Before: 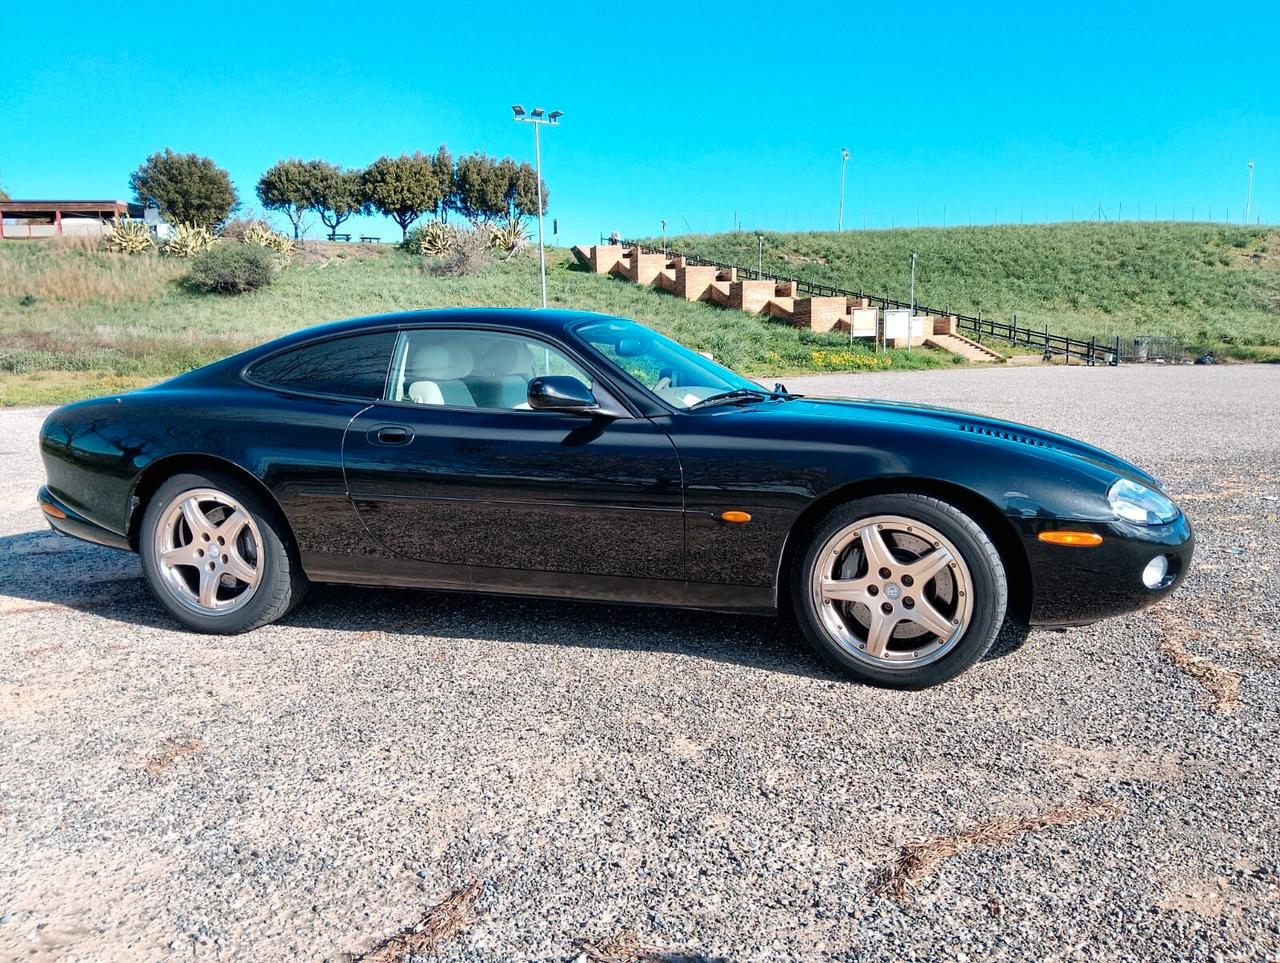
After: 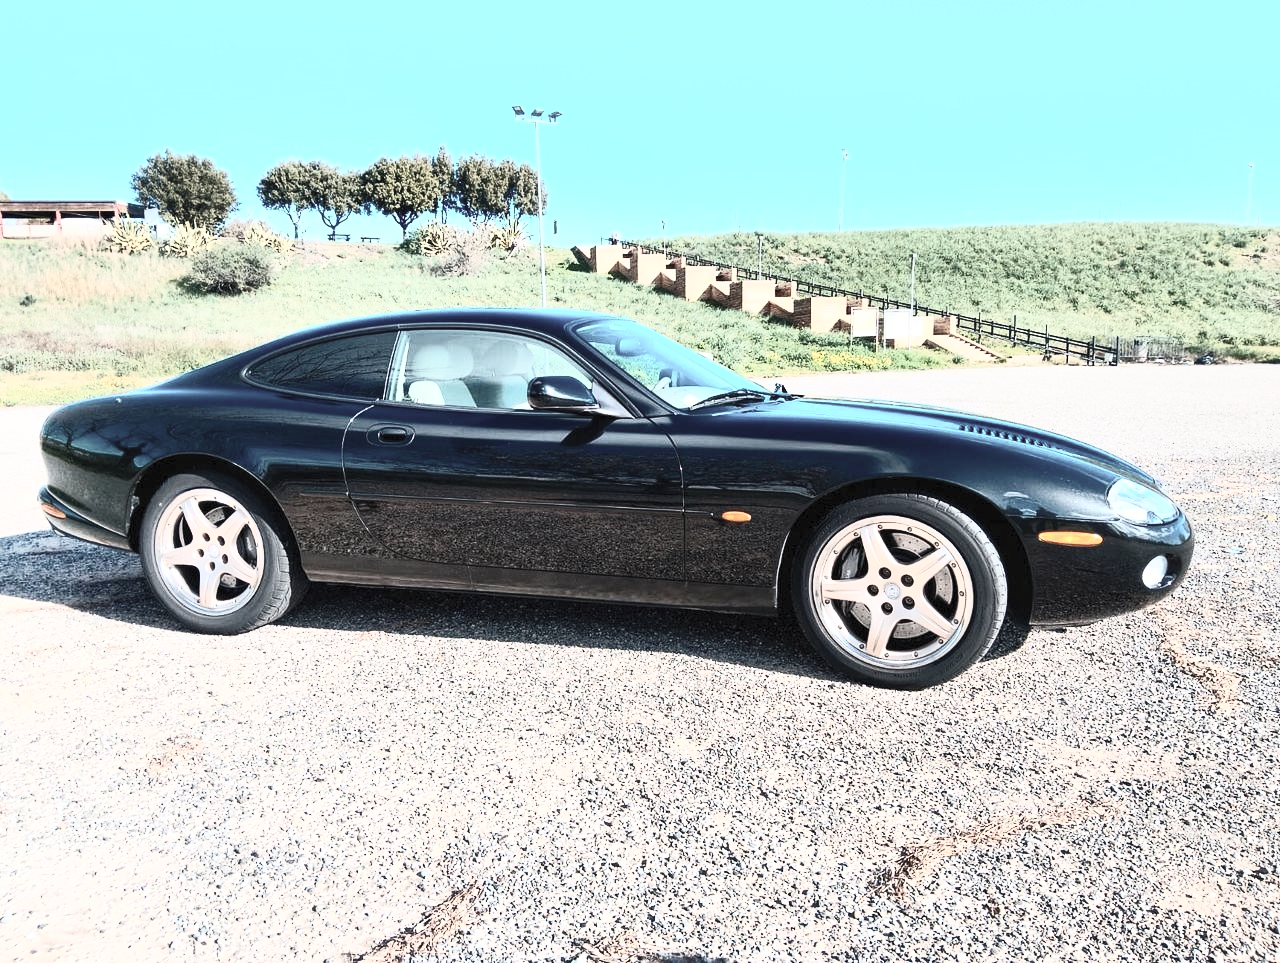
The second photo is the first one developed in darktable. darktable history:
contrast brightness saturation: contrast 0.563, brightness 0.578, saturation -0.342
